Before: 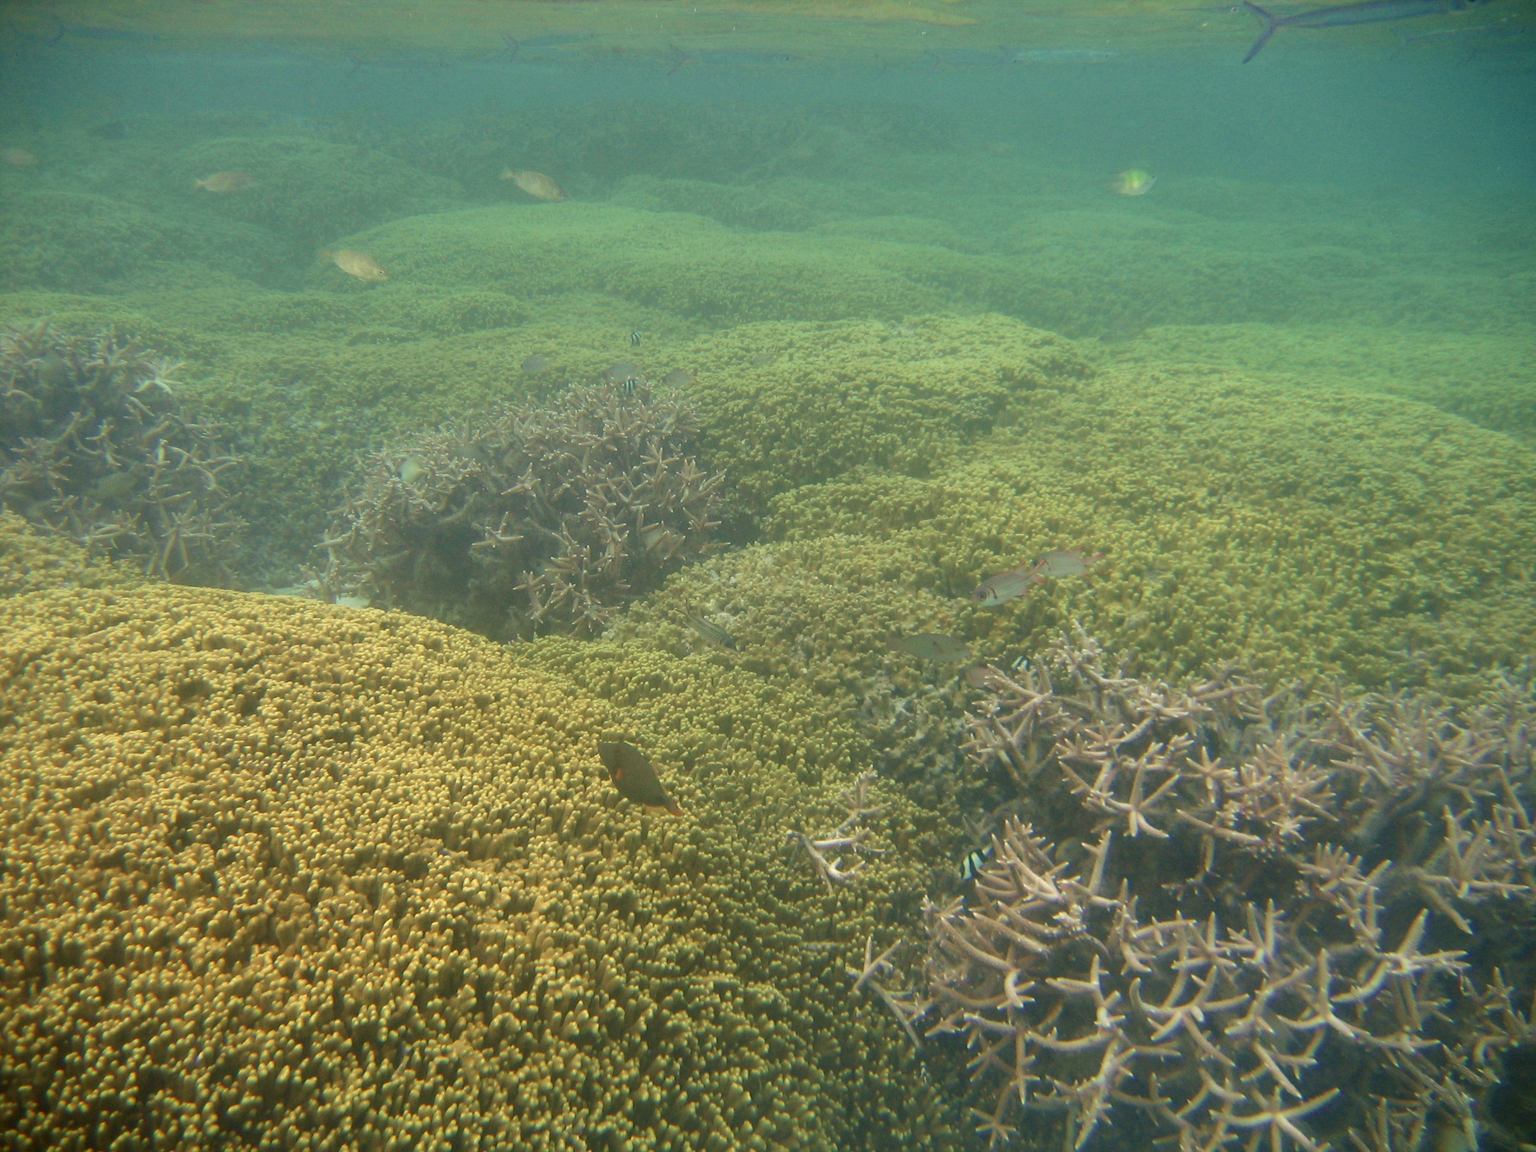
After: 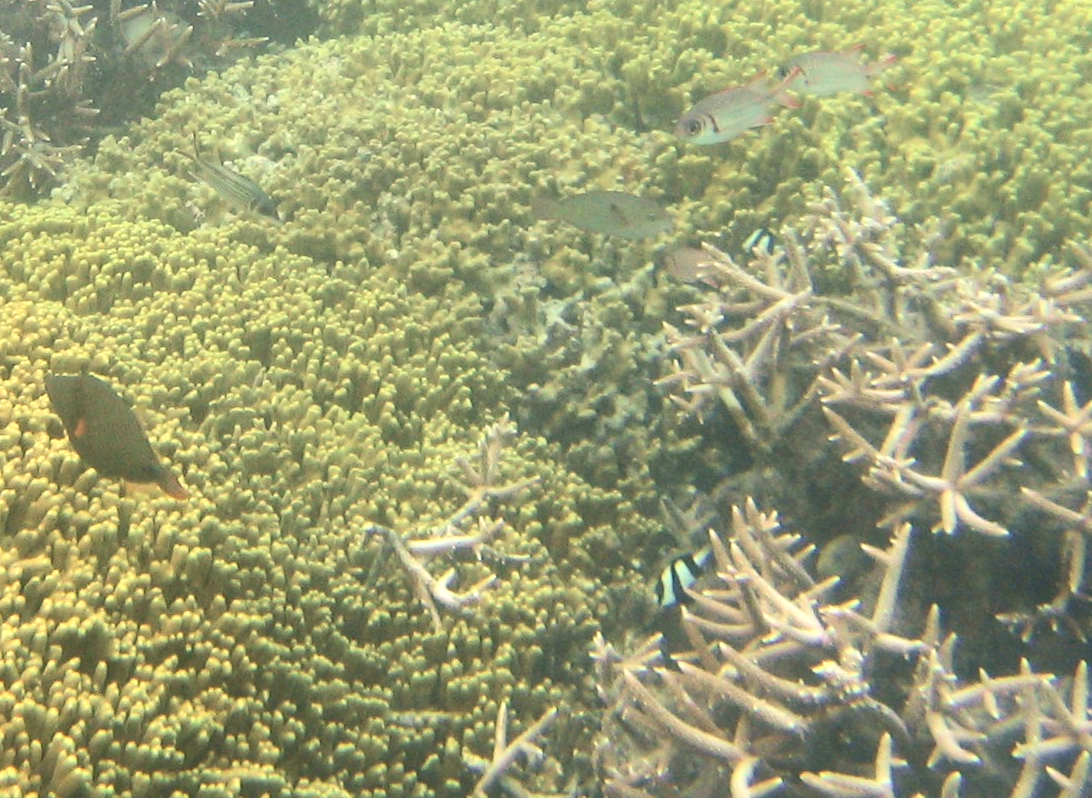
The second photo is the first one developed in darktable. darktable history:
tone equalizer: -8 EV -0.75 EV, -7 EV -0.7 EV, -6 EV -0.6 EV, -5 EV -0.4 EV, -3 EV 0.4 EV, -2 EV 0.6 EV, -1 EV 0.7 EV, +0 EV 0.75 EV, edges refinement/feathering 500, mask exposure compensation -1.57 EV, preserve details no
contrast brightness saturation: contrast 0.14, brightness 0.21
crop: left 37.221%, top 45.169%, right 20.63%, bottom 13.777%
